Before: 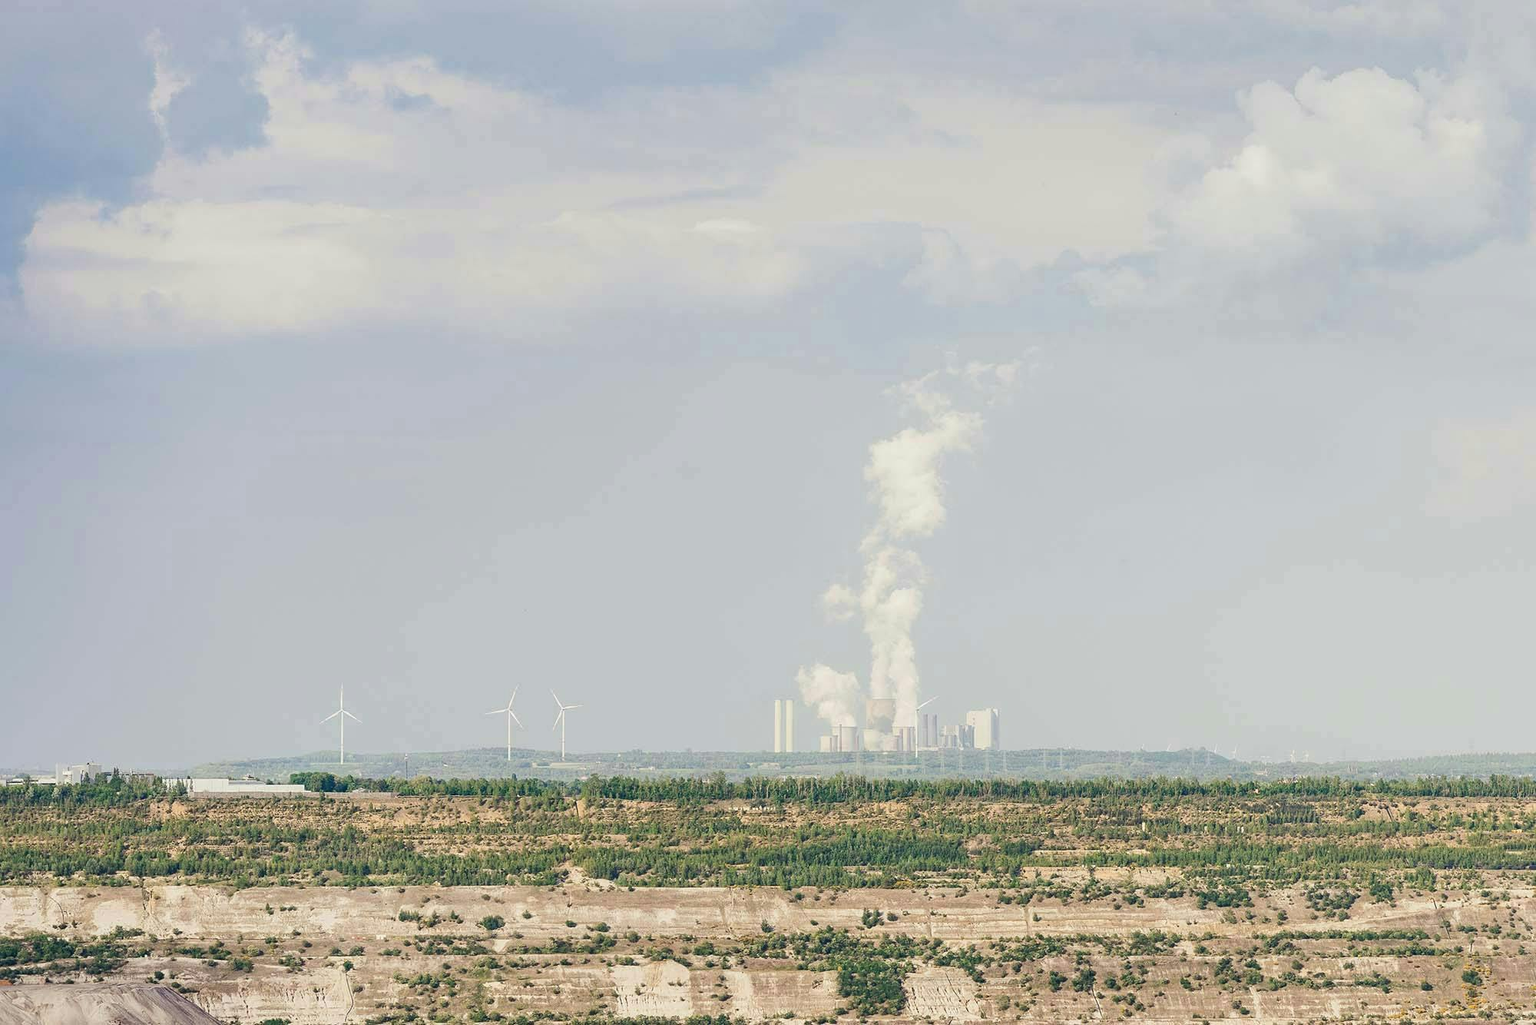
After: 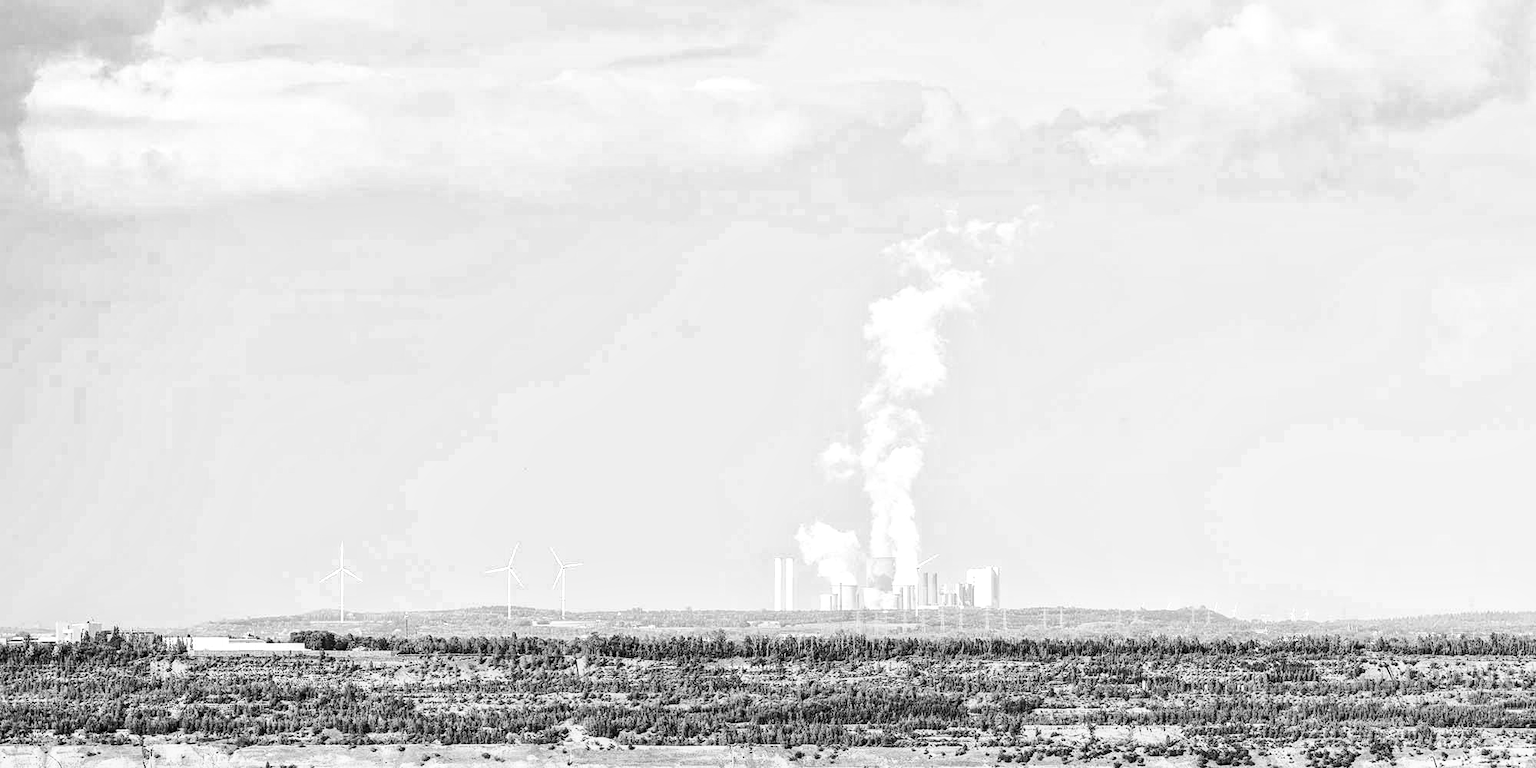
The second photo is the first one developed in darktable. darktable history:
crop: top 13.819%, bottom 11.169%
global tonemap: drago (1, 100), detail 1
local contrast: detail 130%
tone curve: curves: ch0 [(0, 0) (0.003, 0.003) (0.011, 0.005) (0.025, 0.005) (0.044, 0.008) (0.069, 0.015) (0.1, 0.023) (0.136, 0.032) (0.177, 0.046) (0.224, 0.072) (0.277, 0.124) (0.335, 0.174) (0.399, 0.253) (0.468, 0.365) (0.543, 0.519) (0.623, 0.675) (0.709, 0.805) (0.801, 0.908) (0.898, 0.97) (1, 1)], preserve colors none
color correction: highlights a* -10.77, highlights b* 9.8, saturation 1.72
exposure: exposure 0.2 EV, compensate highlight preservation false
monochrome: a -3.63, b -0.465
